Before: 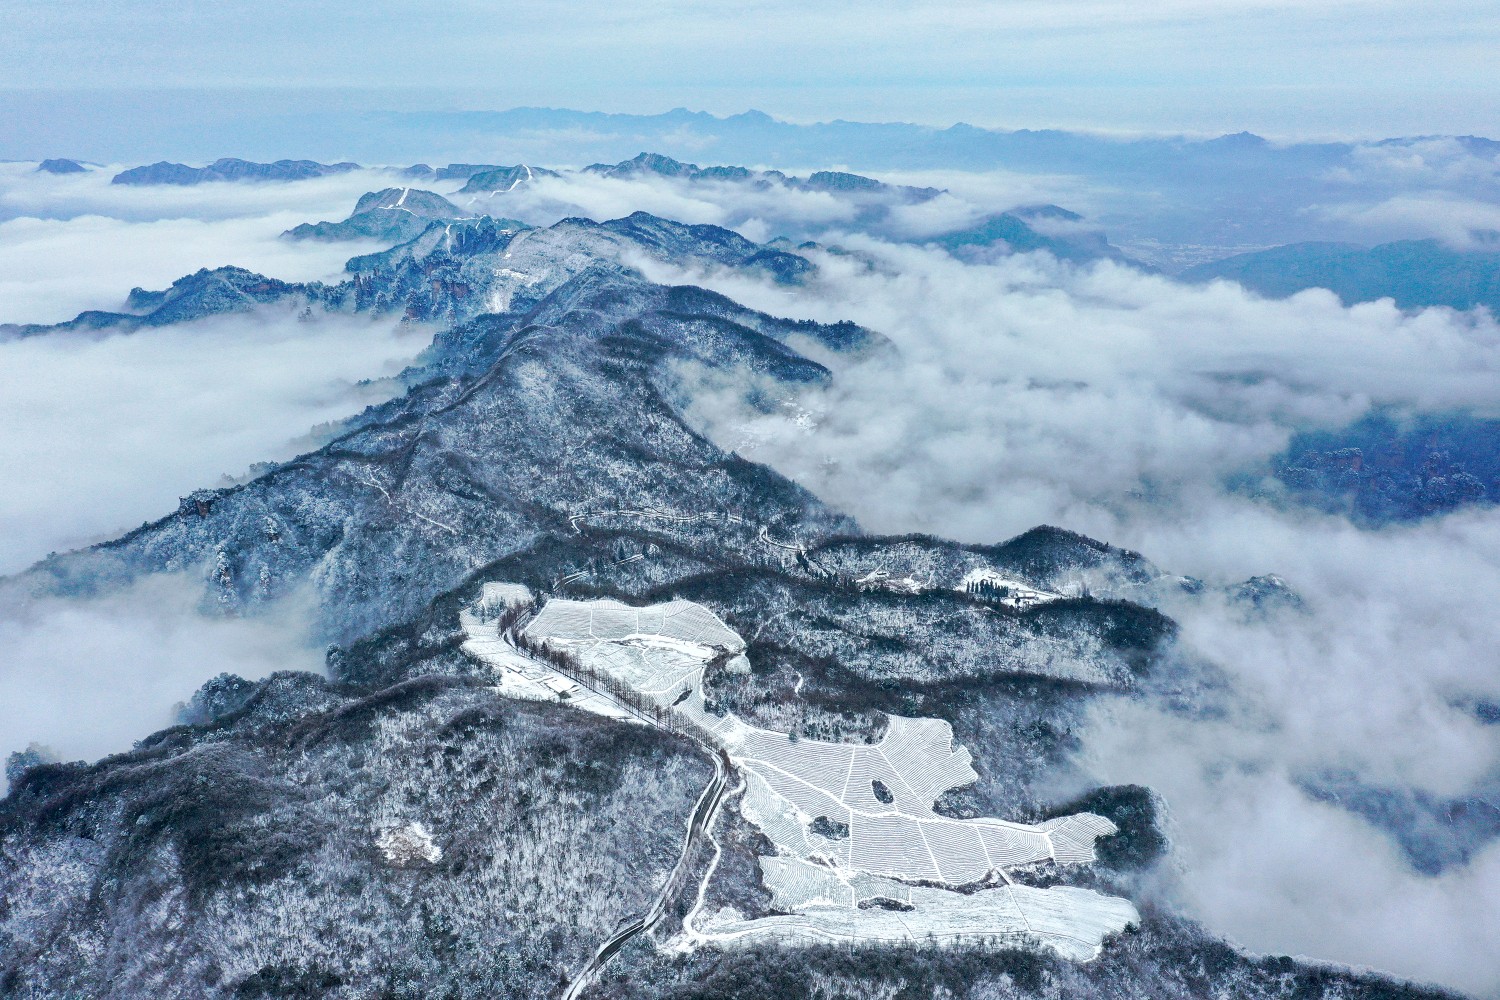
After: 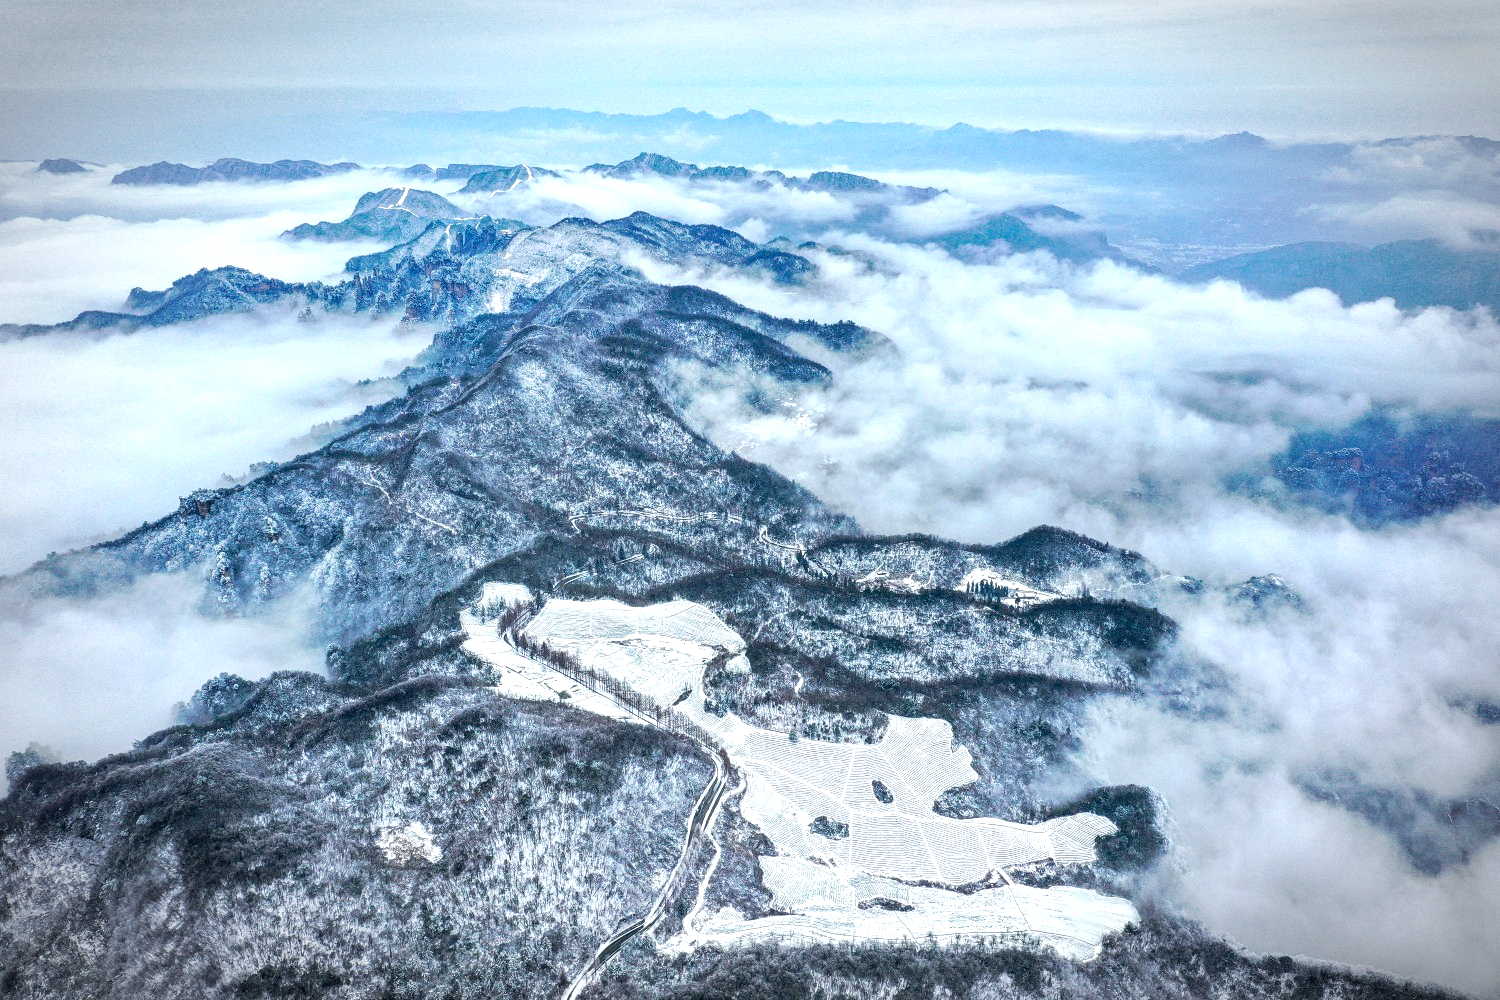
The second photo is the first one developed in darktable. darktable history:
vignetting: automatic ratio true
local contrast: on, module defaults
exposure: exposure 0.559 EV, compensate highlight preservation false
